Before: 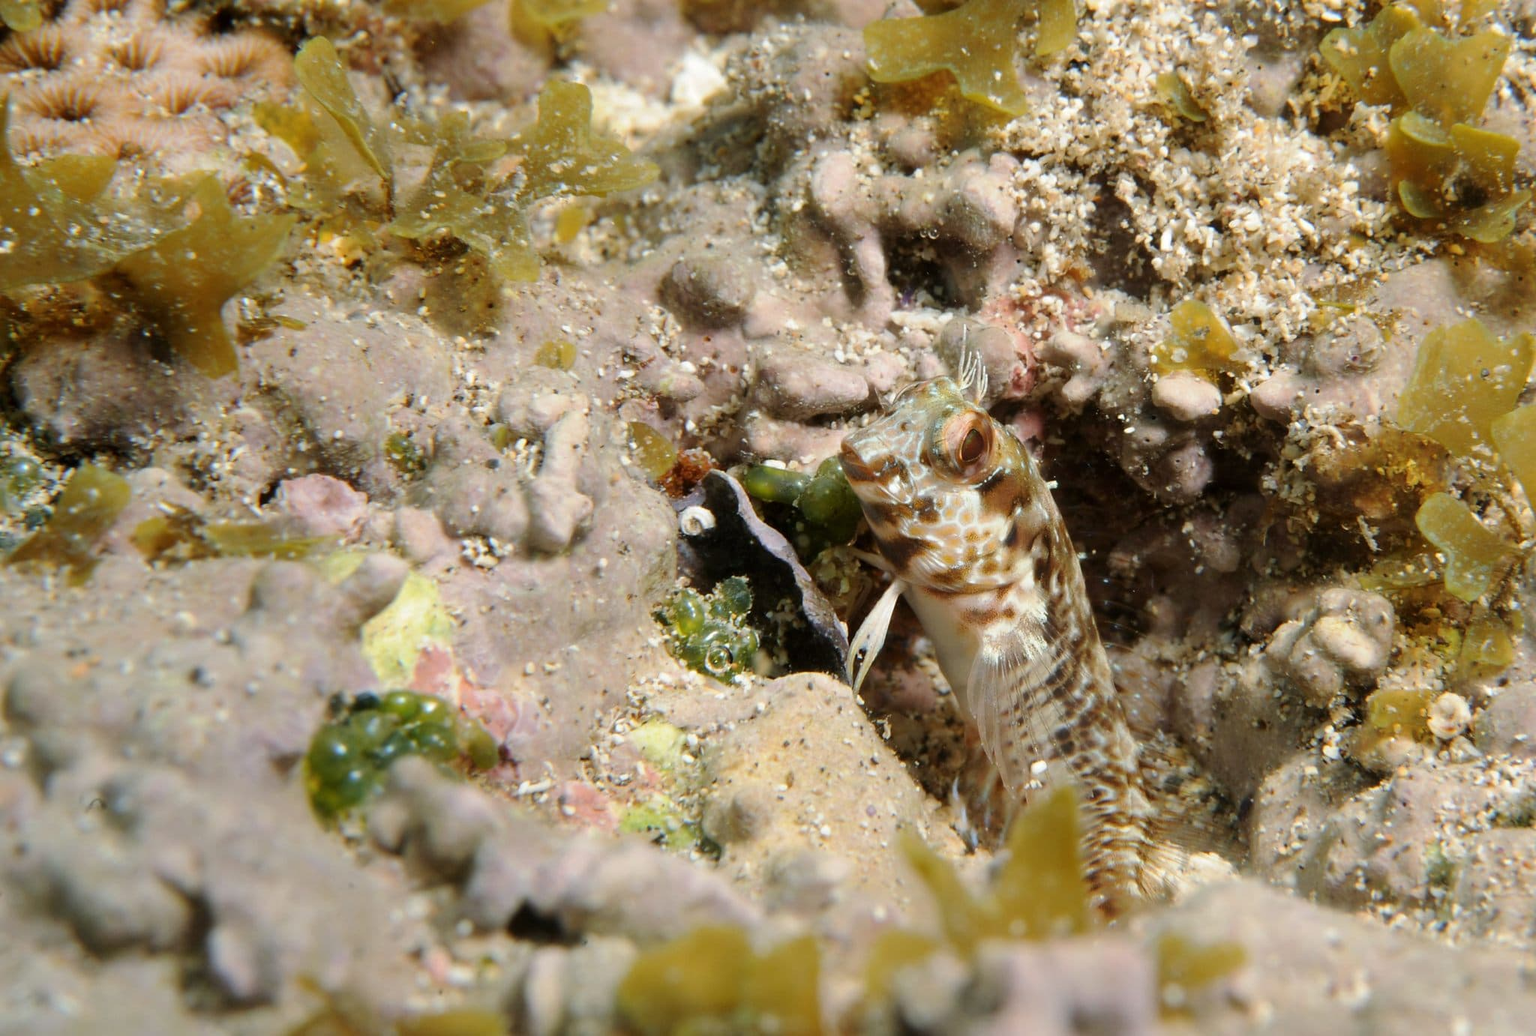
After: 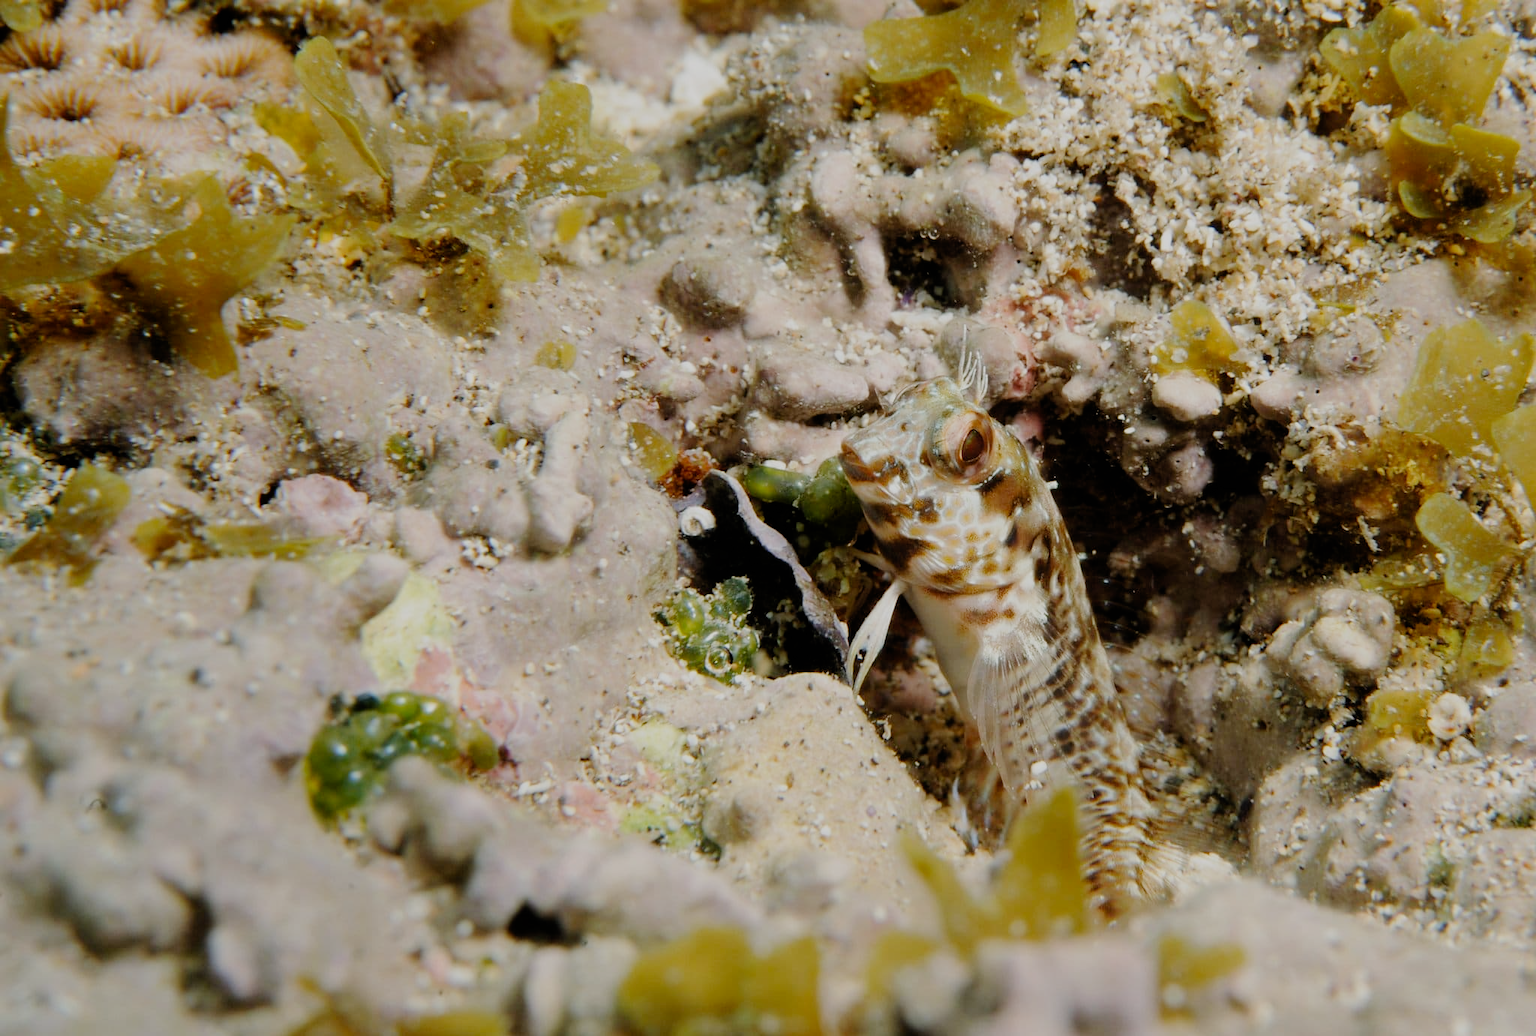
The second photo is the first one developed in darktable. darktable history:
filmic rgb: black relative exposure -7.1 EV, white relative exposure 5.38 EV, hardness 3.02, add noise in highlights 0.001, preserve chrominance no, color science v3 (2019), use custom middle-gray values true, contrast in highlights soft
